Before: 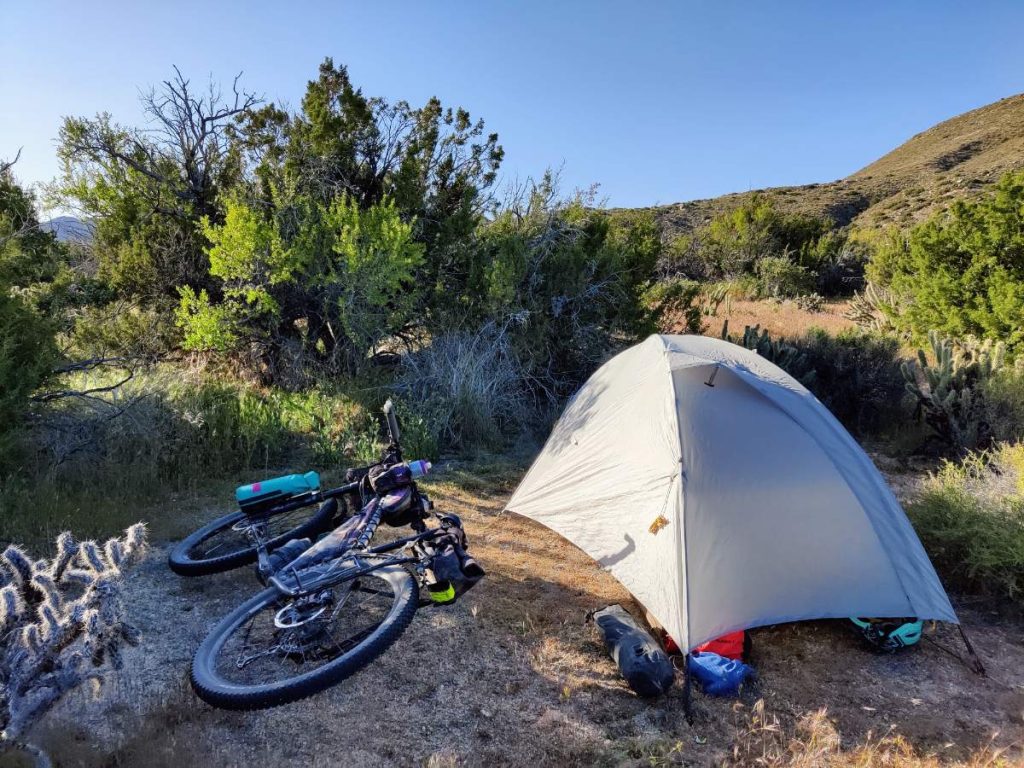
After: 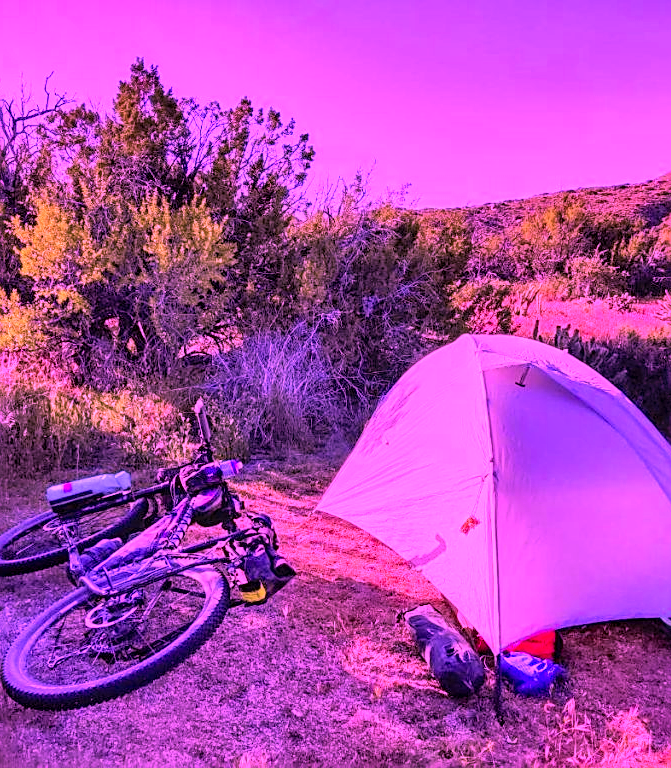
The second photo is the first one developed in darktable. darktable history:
sharpen: on, module defaults
shadows and highlights: shadows 43.42, white point adjustment -1.37, highlights color adjustment 42.09%, soften with gaussian
crop and rotate: left 18.508%, right 15.927%
color calibration: illuminant custom, x 0.262, y 0.521, temperature 7017.06 K, saturation algorithm version 1 (2020)
local contrast: on, module defaults
contrast brightness saturation: contrast 0.066, brightness 0.176, saturation 0.419
